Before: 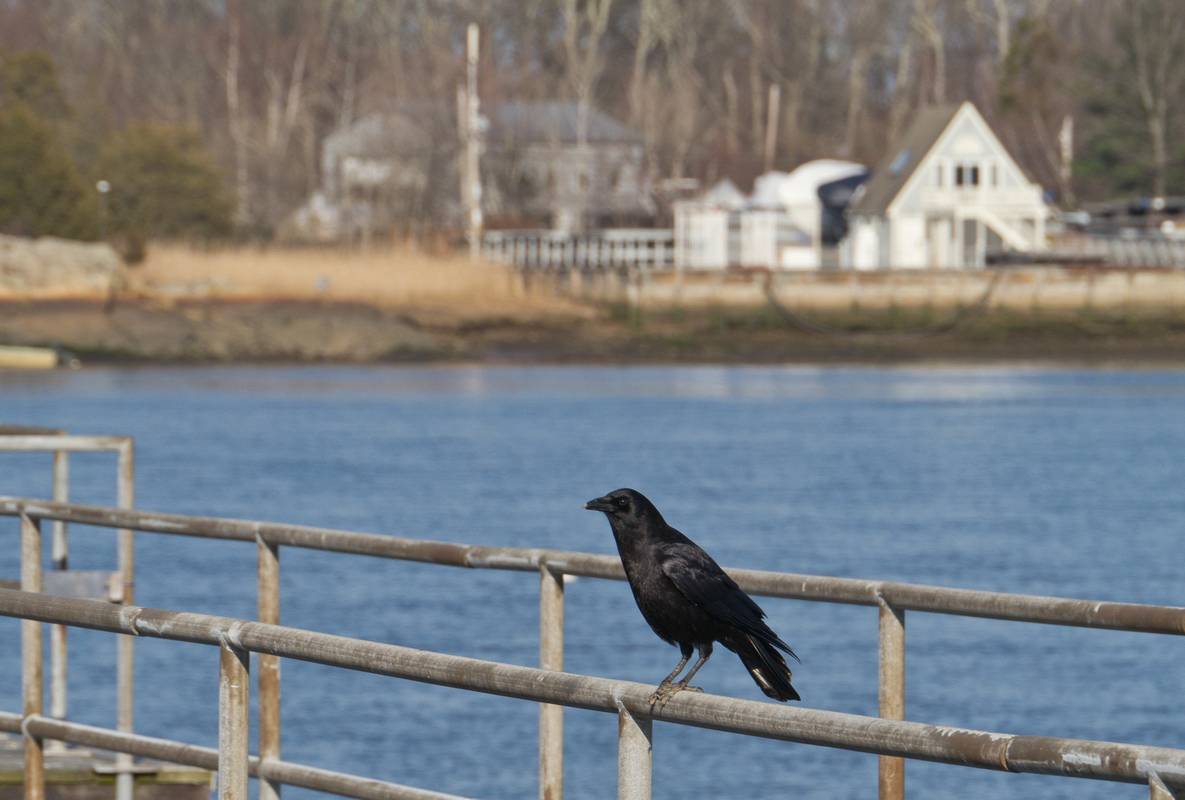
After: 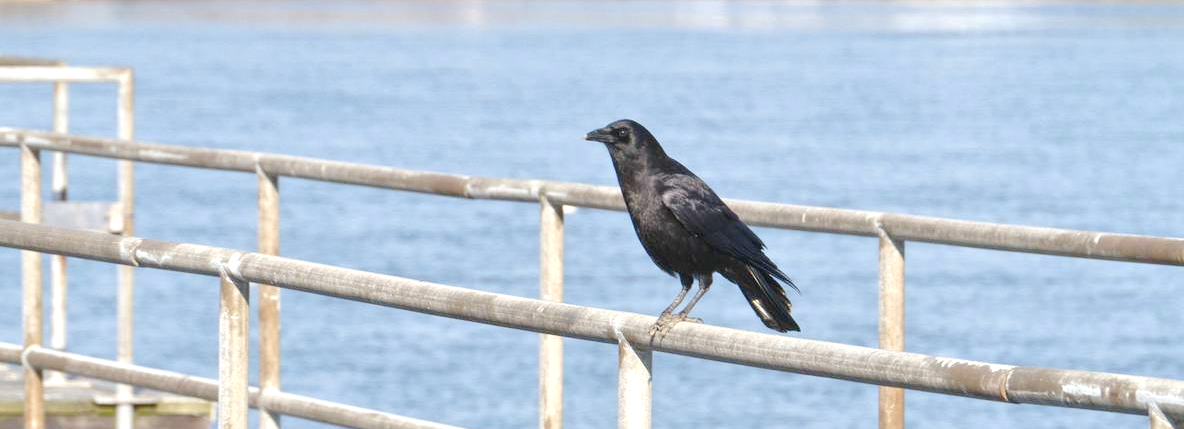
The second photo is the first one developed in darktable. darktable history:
crop and rotate: top 46.283%, right 0.034%
exposure: black level correction 0, exposure 1.101 EV, compensate highlight preservation false
base curve: curves: ch0 [(0, 0) (0.158, 0.273) (0.879, 0.895) (1, 1)], preserve colors none
